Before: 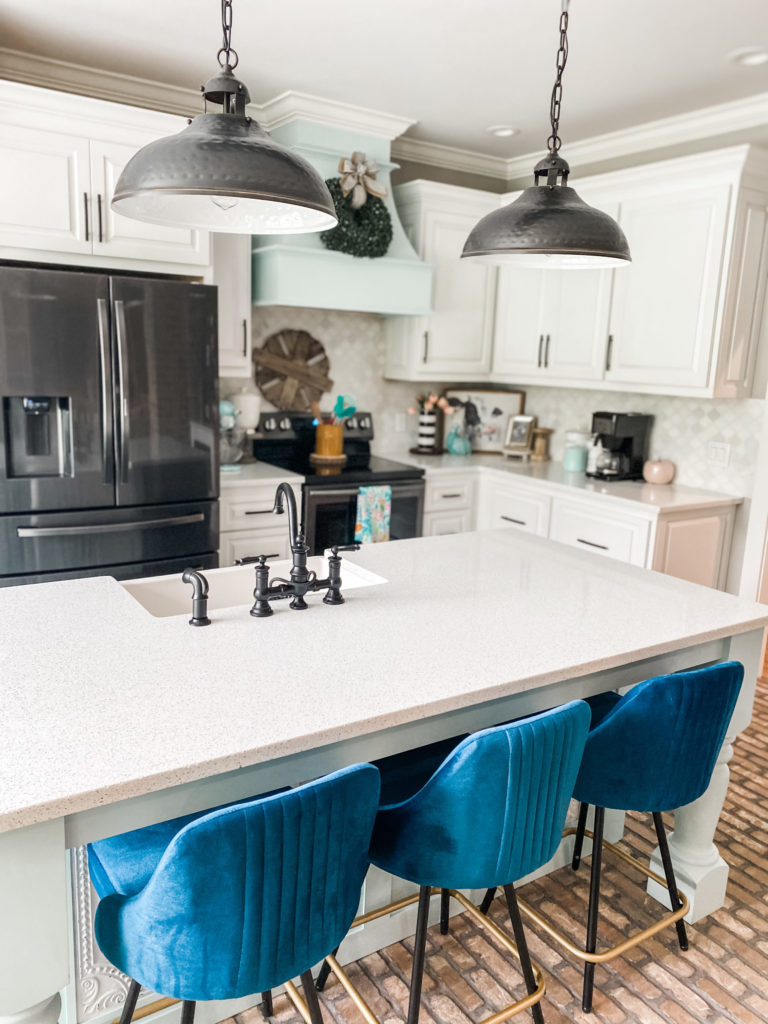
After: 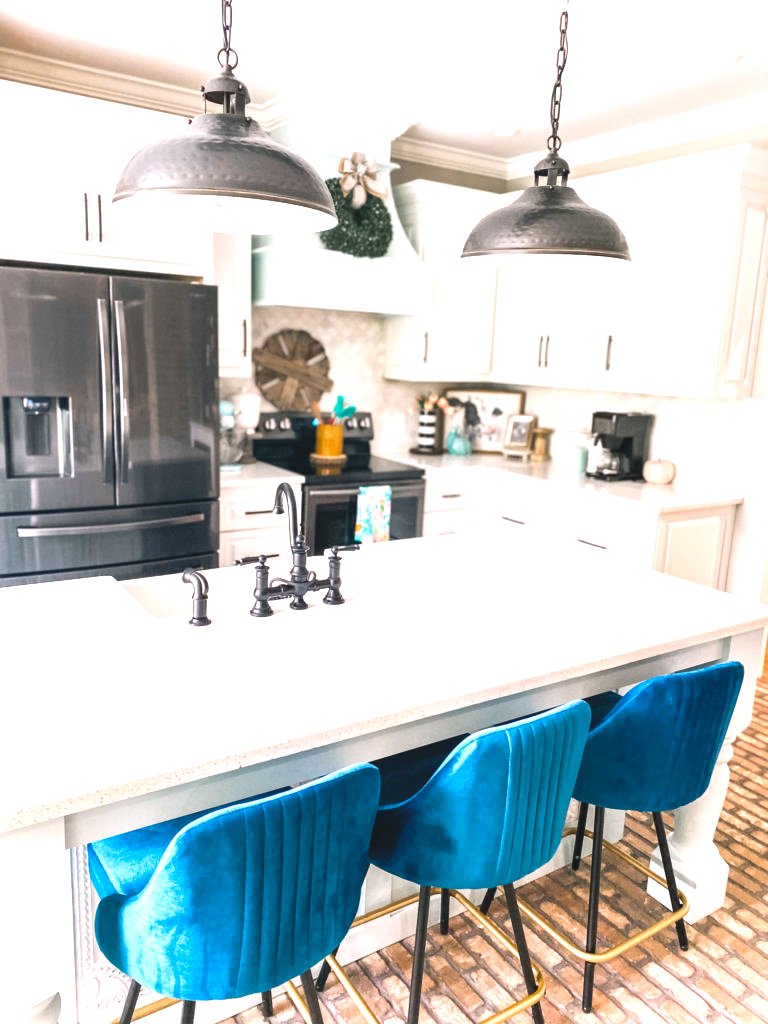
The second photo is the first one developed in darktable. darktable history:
exposure: black level correction -0.005, exposure 1.002 EV, compensate highlight preservation false
color balance rgb: shadows lift › chroma 2%, shadows lift › hue 217.2°, power › chroma 0.25%, power › hue 60°, highlights gain › chroma 1.5%, highlights gain › hue 309.6°, global offset › luminance -0.25%, perceptual saturation grading › global saturation 15%, global vibrance 15%
